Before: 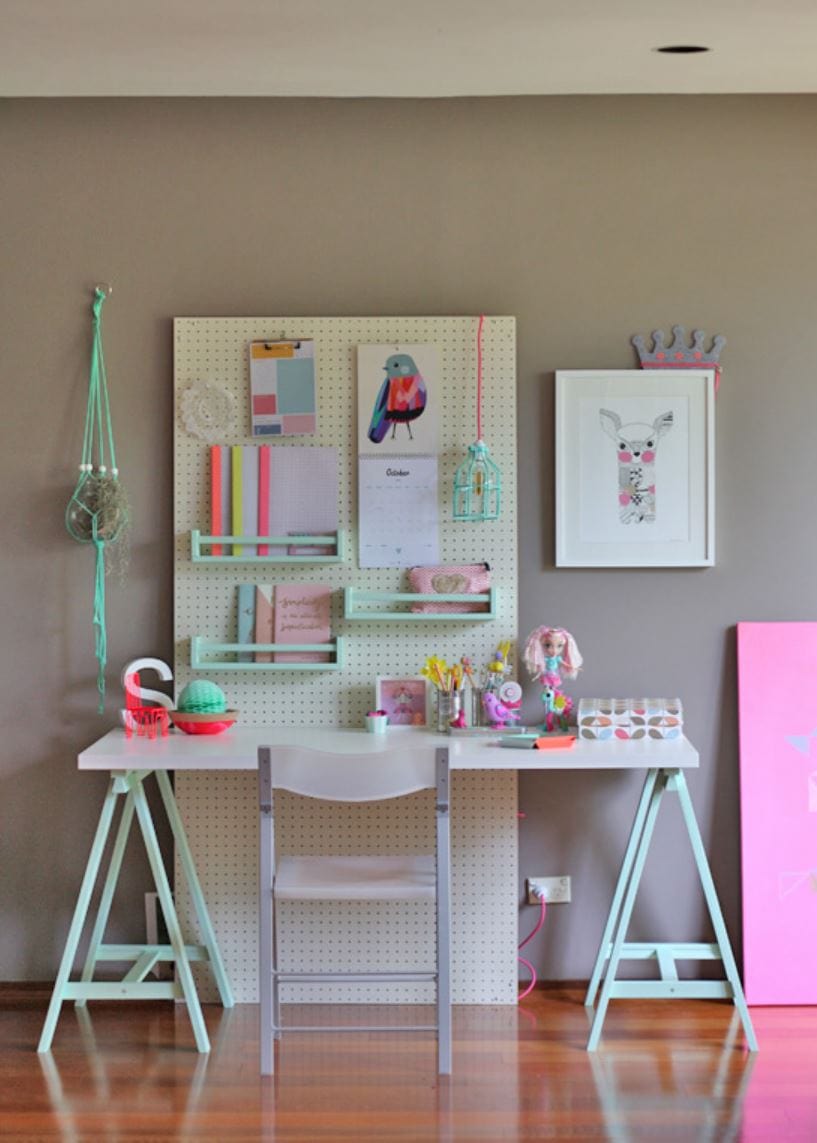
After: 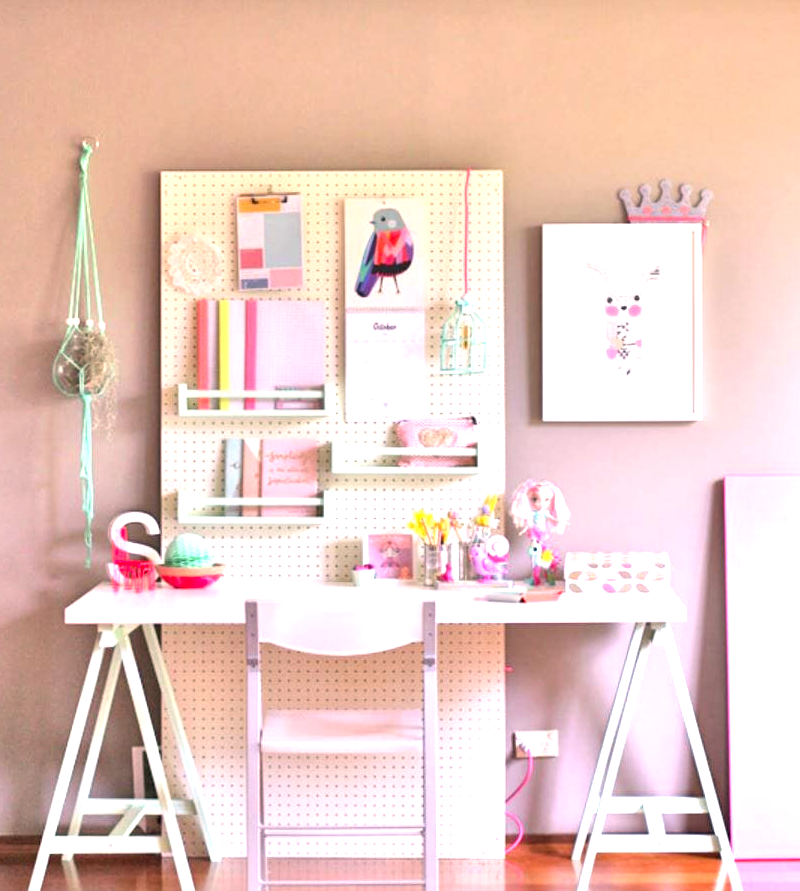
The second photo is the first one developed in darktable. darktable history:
color correction: highlights a* 14.52, highlights b* 4.84
exposure: black level correction 0, exposure 1.5 EV, compensate exposure bias true, compensate highlight preservation false
crop and rotate: left 1.814%, top 12.818%, right 0.25%, bottom 9.225%
